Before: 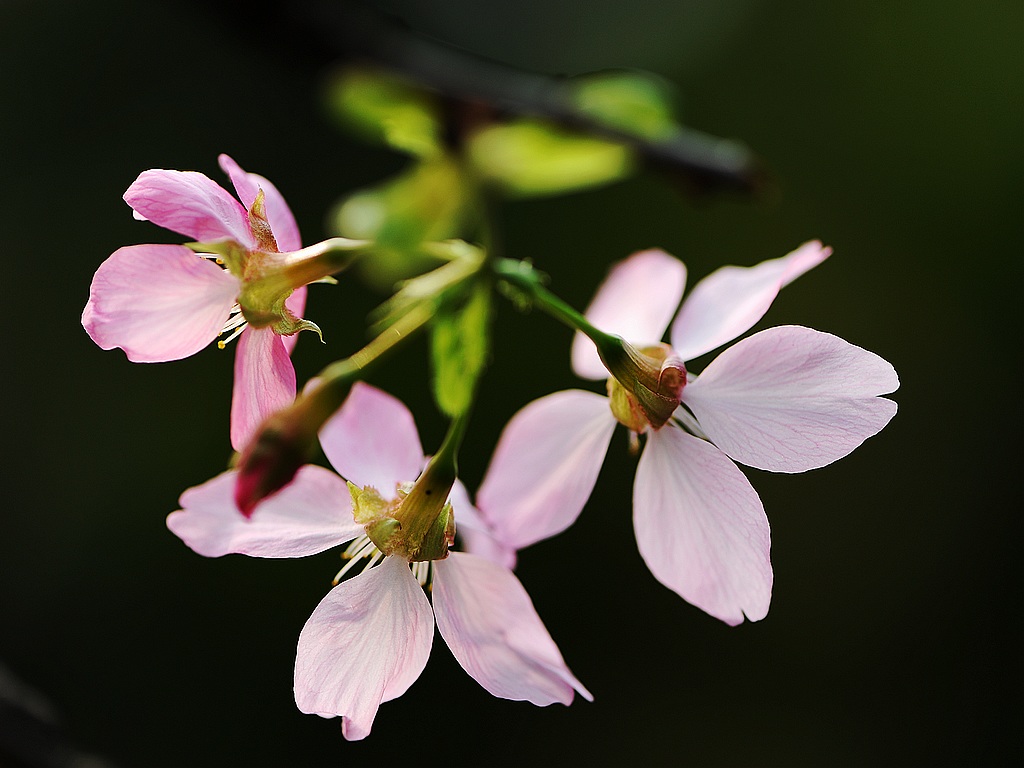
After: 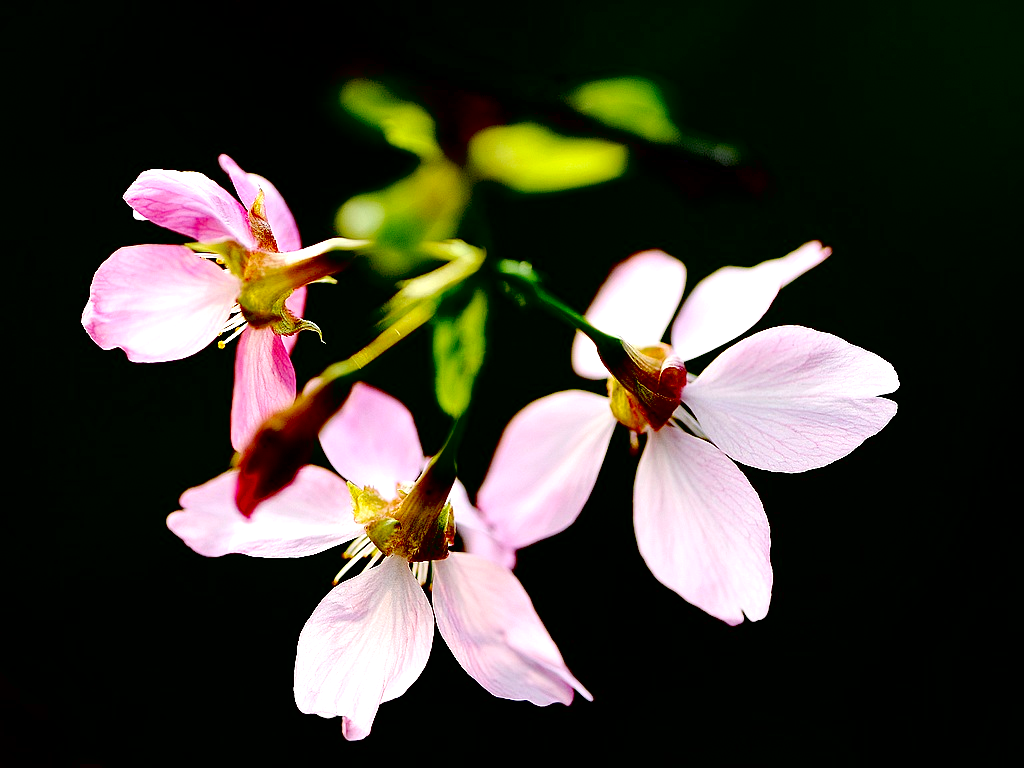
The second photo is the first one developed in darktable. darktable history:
exposure: black level correction 0.054, exposure -0.033 EV, compensate exposure bias true, compensate highlight preservation false
tone equalizer: -8 EV -0.4 EV, -7 EV -0.373 EV, -6 EV -0.306 EV, -5 EV -0.189 EV, -3 EV 0.231 EV, -2 EV 0.346 EV, -1 EV 0.363 EV, +0 EV 0.442 EV
contrast brightness saturation: contrast 0.071
